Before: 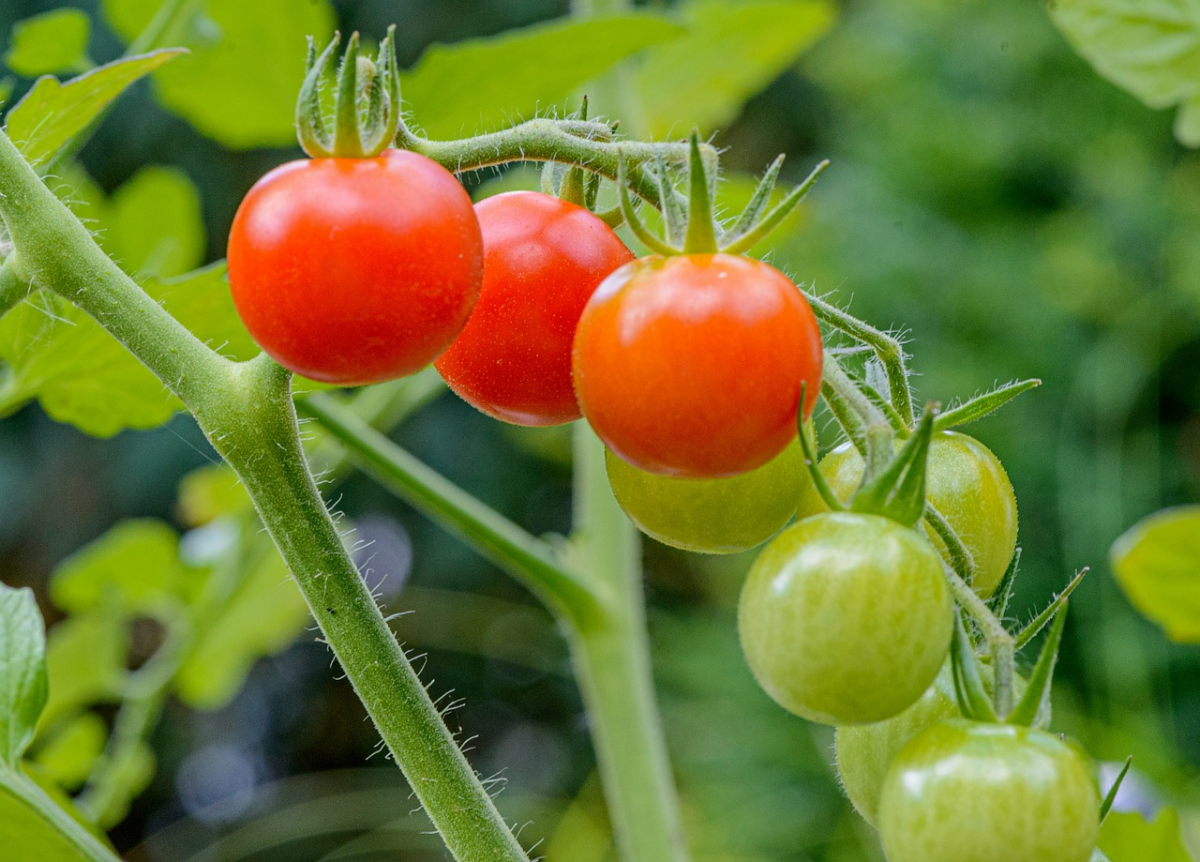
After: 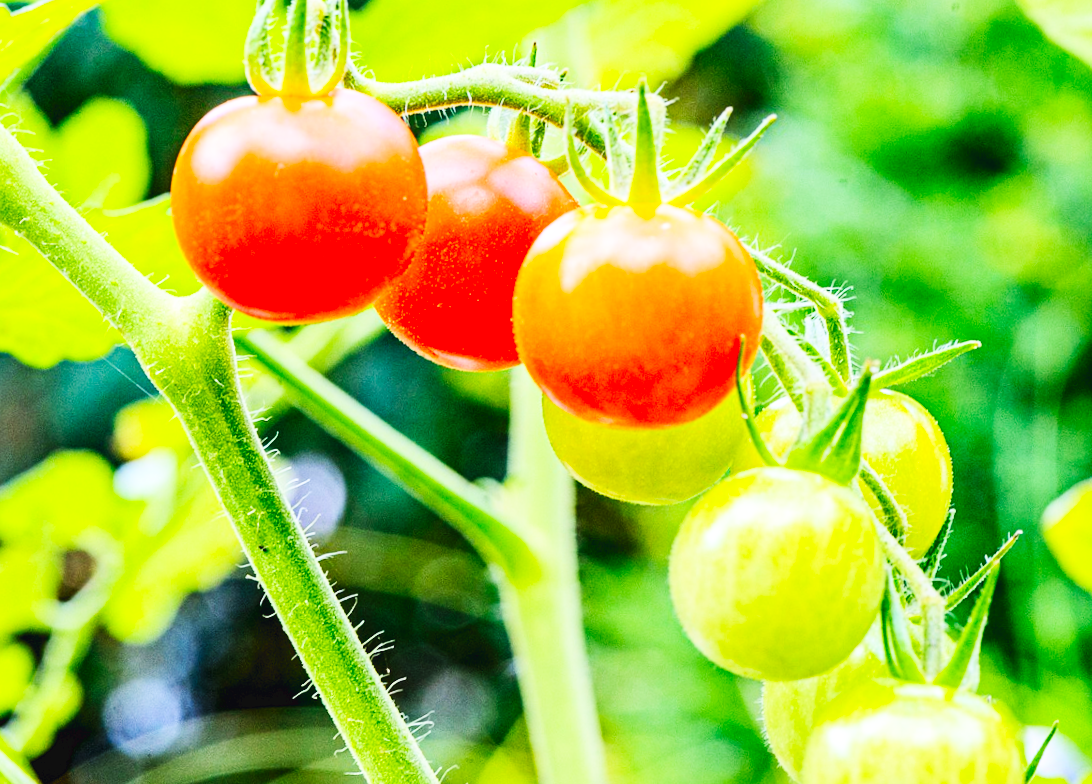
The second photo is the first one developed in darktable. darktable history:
contrast equalizer: octaves 7, y [[0.6 ×6], [0.55 ×6], [0 ×6], [0 ×6], [0 ×6]], mix 0.2
base curve: curves: ch0 [(0, 0.003) (0.001, 0.002) (0.006, 0.004) (0.02, 0.022) (0.048, 0.086) (0.094, 0.234) (0.162, 0.431) (0.258, 0.629) (0.385, 0.8) (0.548, 0.918) (0.751, 0.988) (1, 1)], preserve colors none
contrast brightness saturation: contrast 0.2, brightness 0.16, saturation 0.22
crop and rotate: angle -1.96°, left 3.097%, top 4.154%, right 1.586%, bottom 0.529%
